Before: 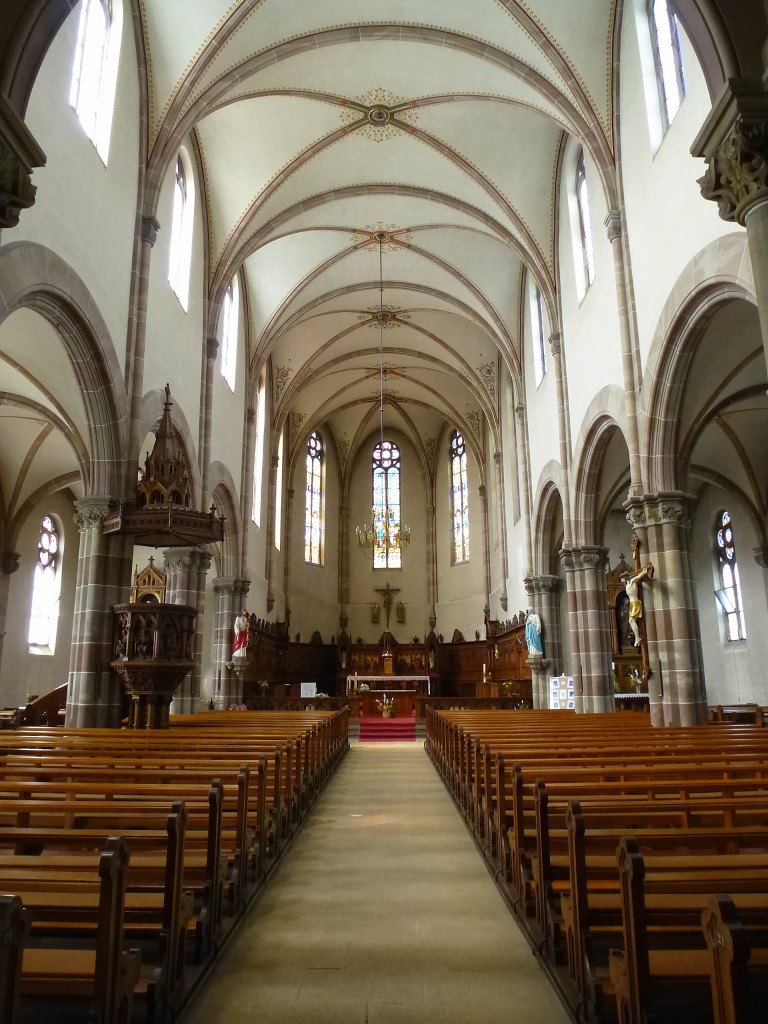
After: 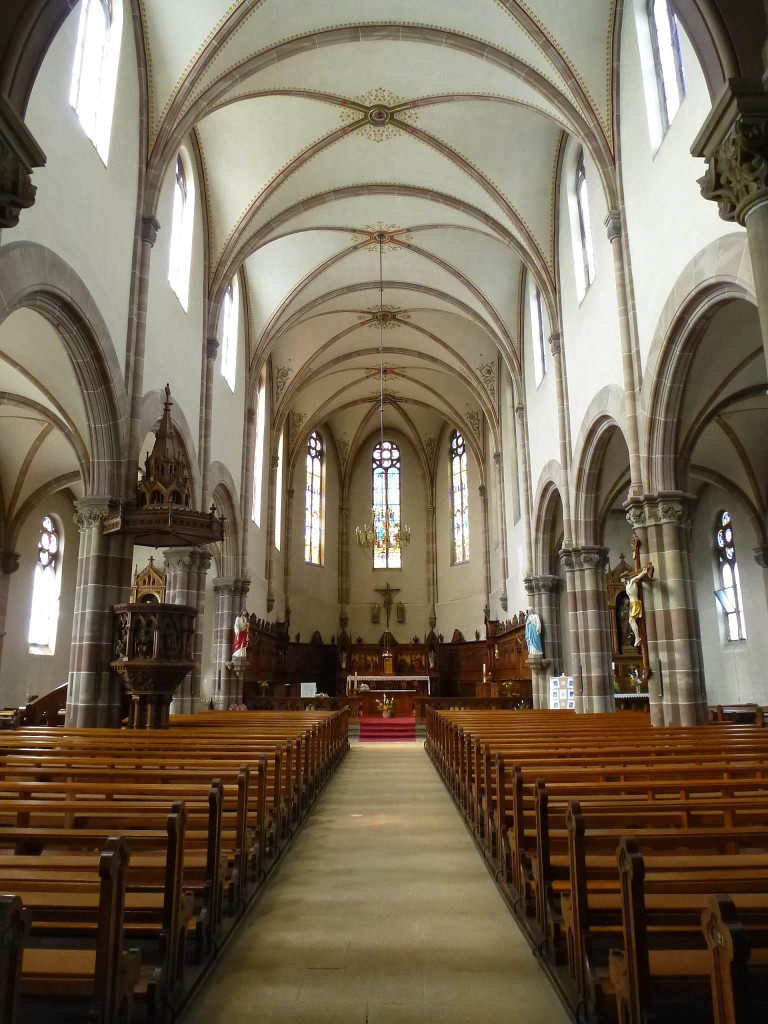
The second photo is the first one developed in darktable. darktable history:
tone equalizer: edges refinement/feathering 500, mask exposure compensation -1.57 EV, preserve details no
shadows and highlights: shadows 12.26, white point adjustment 1.3, soften with gaussian
